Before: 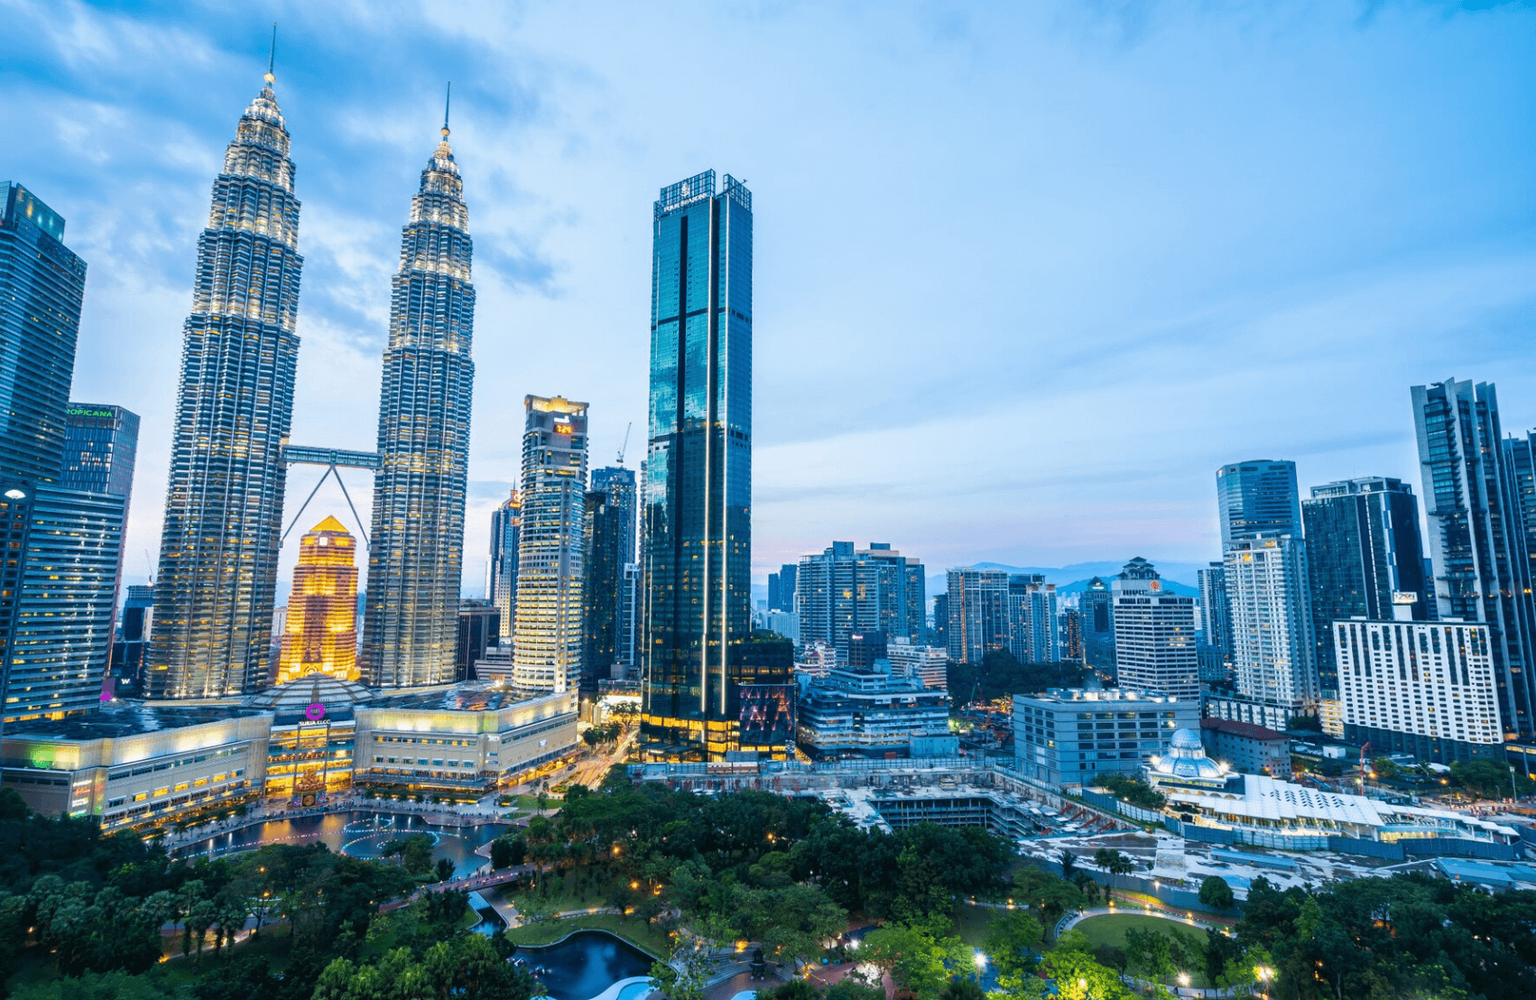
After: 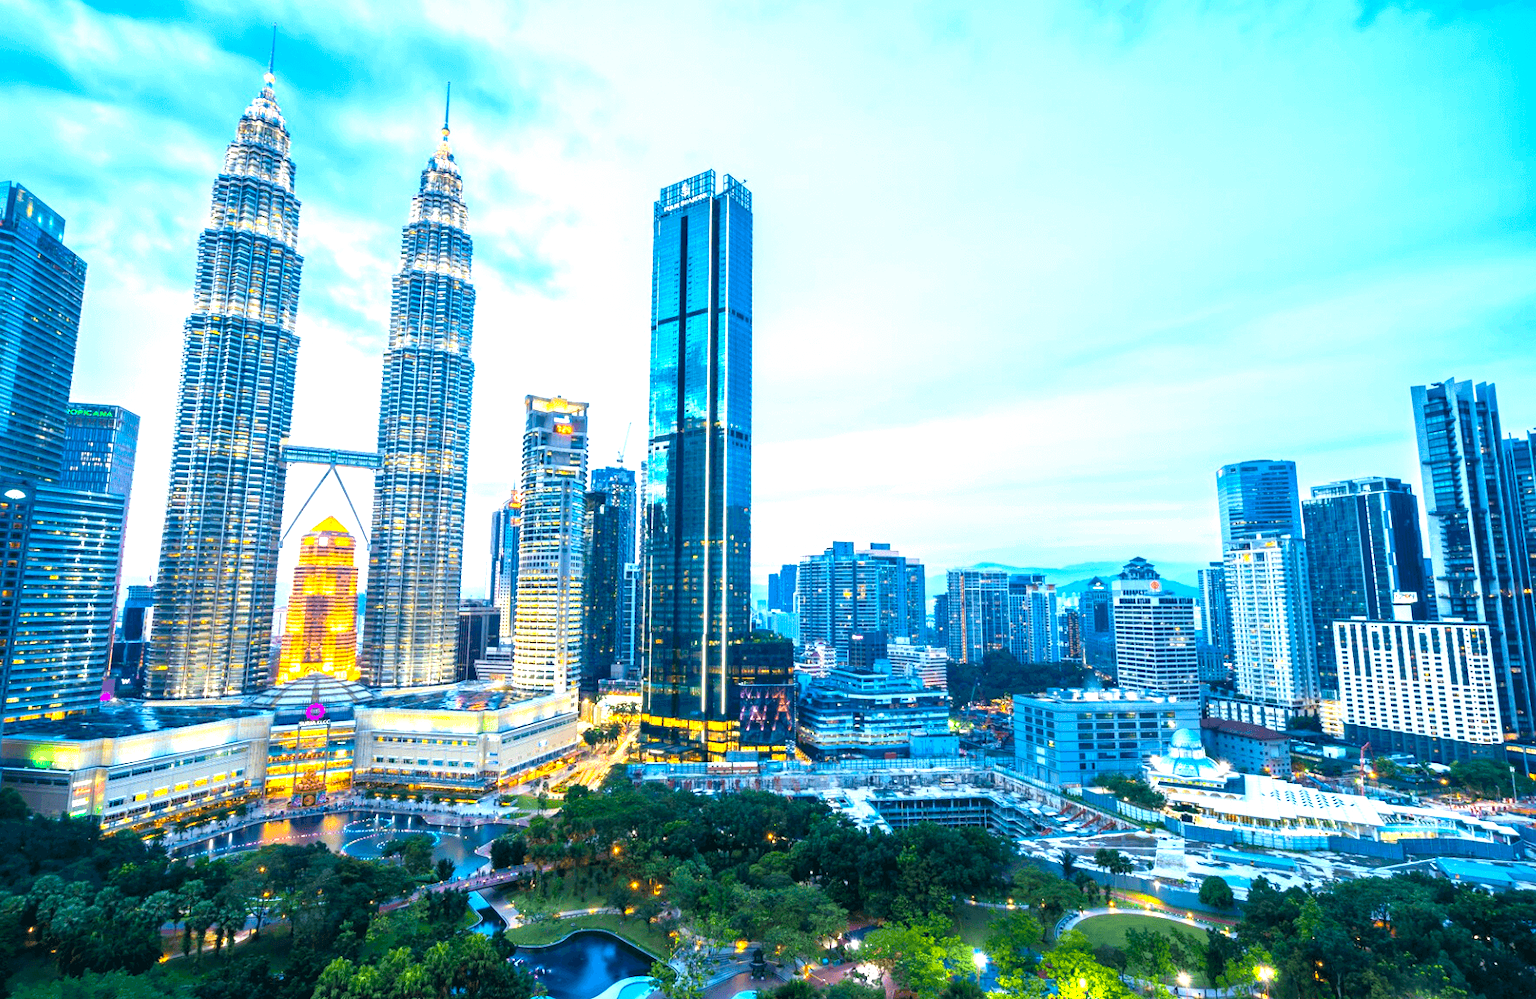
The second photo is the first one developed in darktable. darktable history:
color balance rgb: perceptual saturation grading › global saturation 20%, global vibrance 10%
exposure: black level correction 0.001, exposure 1 EV, compensate highlight preservation false
